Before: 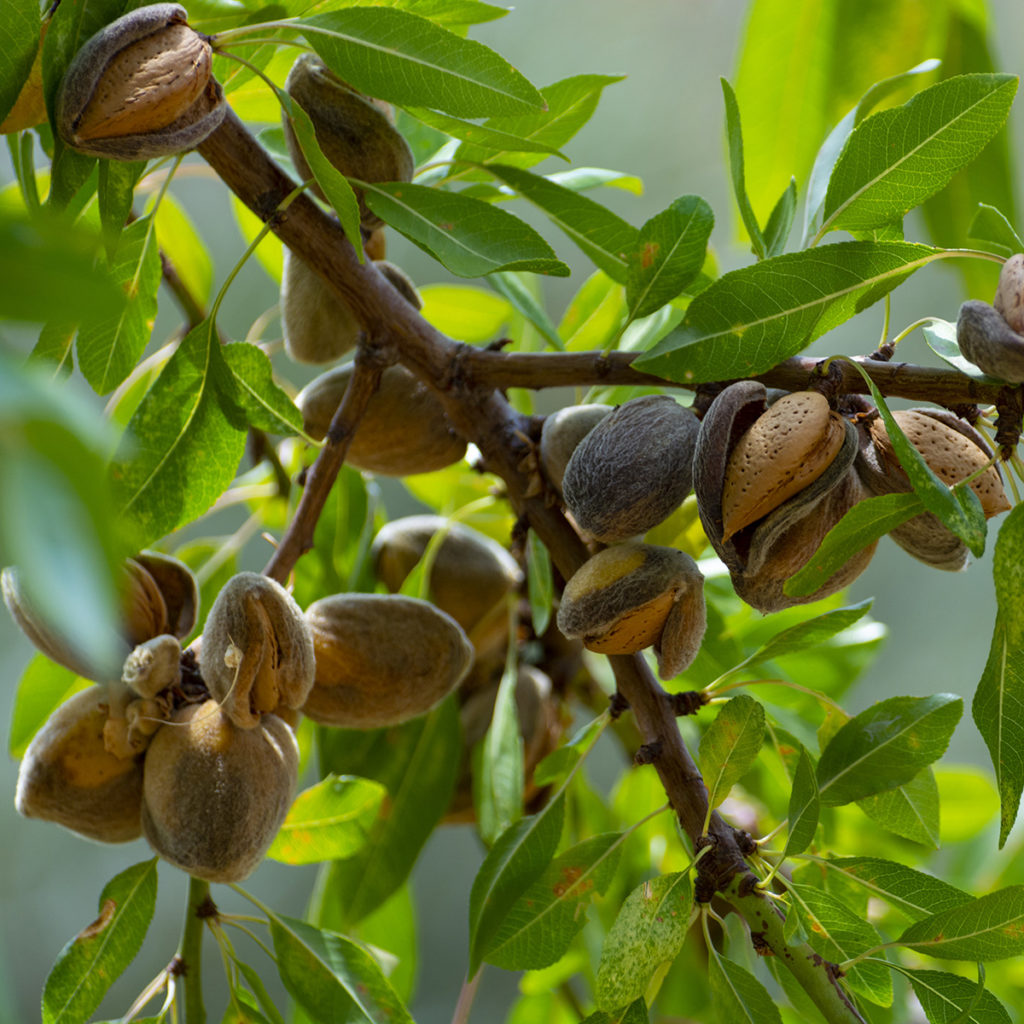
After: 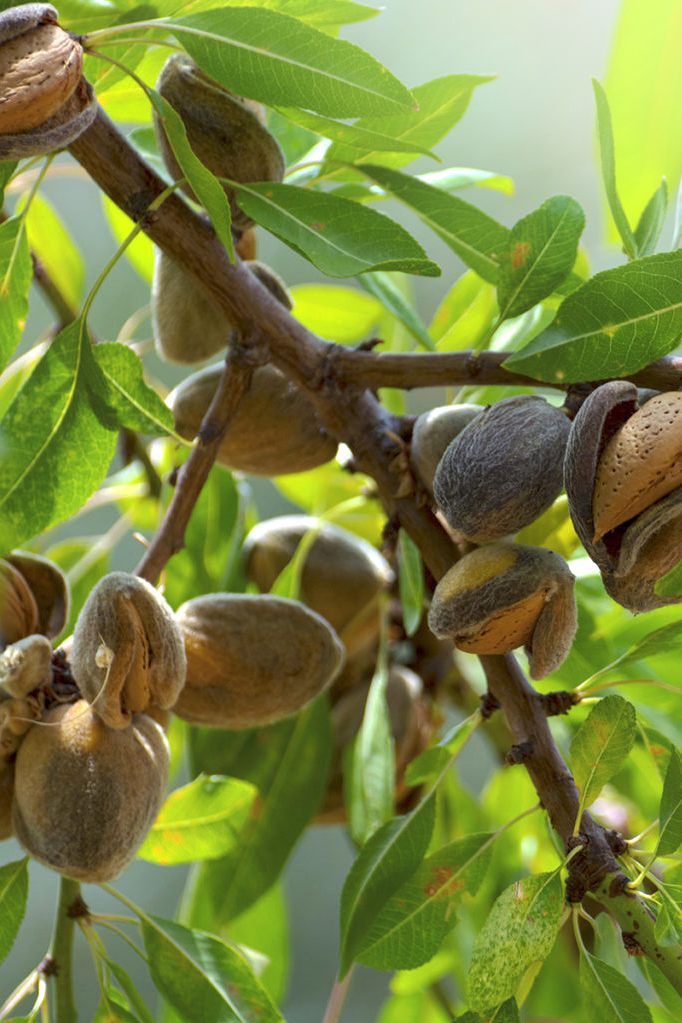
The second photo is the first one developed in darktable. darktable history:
shadows and highlights: shadows -54.3, highlights 86.09, soften with gaussian
crop and rotate: left 12.673%, right 20.66%
exposure: black level correction 0.001, exposure 0.5 EV, compensate exposure bias true, compensate highlight preservation false
tone curve: curves: ch0 [(0, 0) (0.003, 0.023) (0.011, 0.033) (0.025, 0.057) (0.044, 0.099) (0.069, 0.132) (0.1, 0.155) (0.136, 0.179) (0.177, 0.213) (0.224, 0.255) (0.277, 0.299) (0.335, 0.347) (0.399, 0.407) (0.468, 0.473) (0.543, 0.546) (0.623, 0.619) (0.709, 0.698) (0.801, 0.775) (0.898, 0.871) (1, 1)], preserve colors none
